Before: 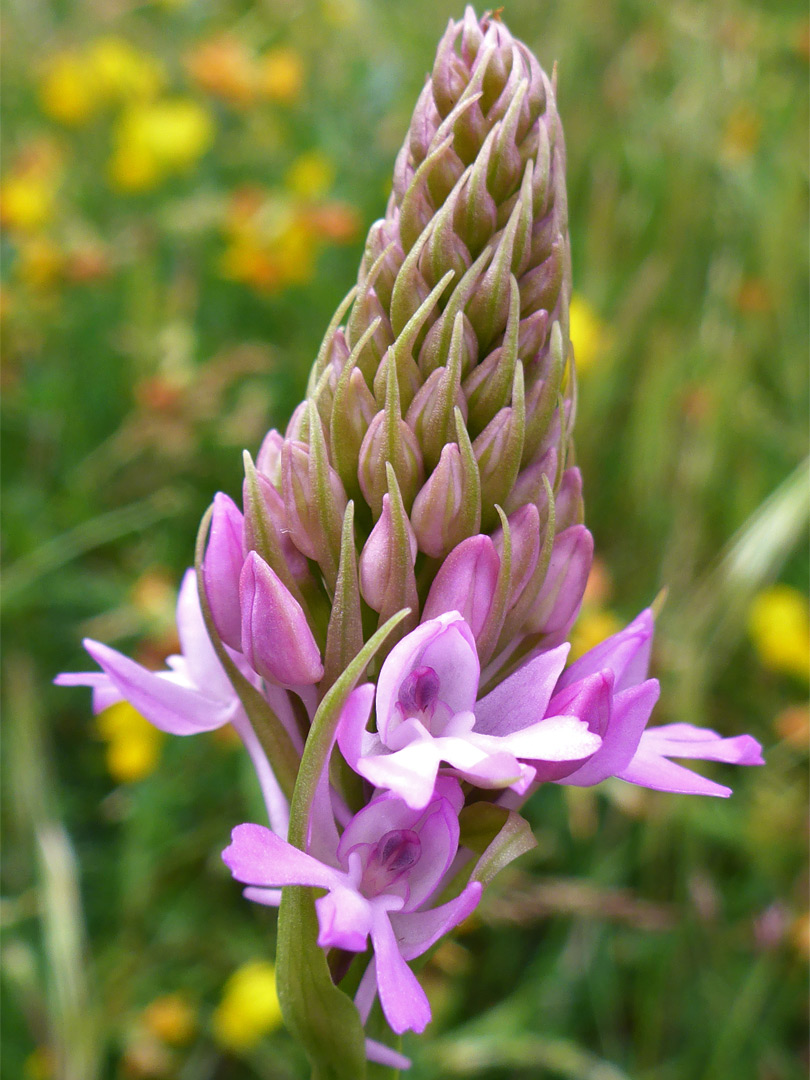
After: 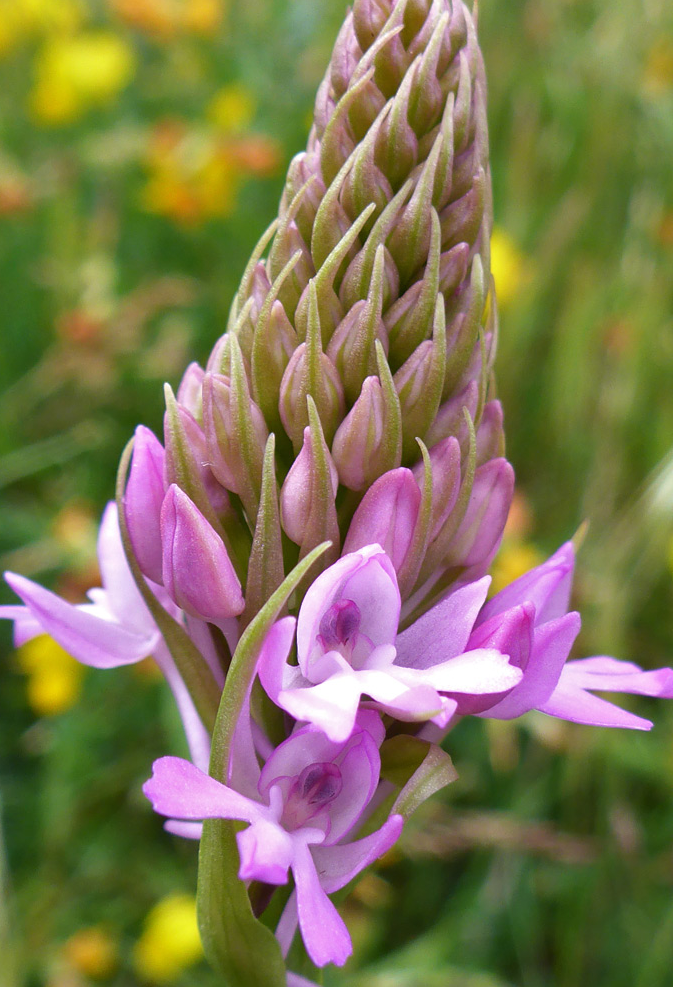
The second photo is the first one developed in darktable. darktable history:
crop: left 9.765%, top 6.246%, right 7.075%, bottom 2.352%
